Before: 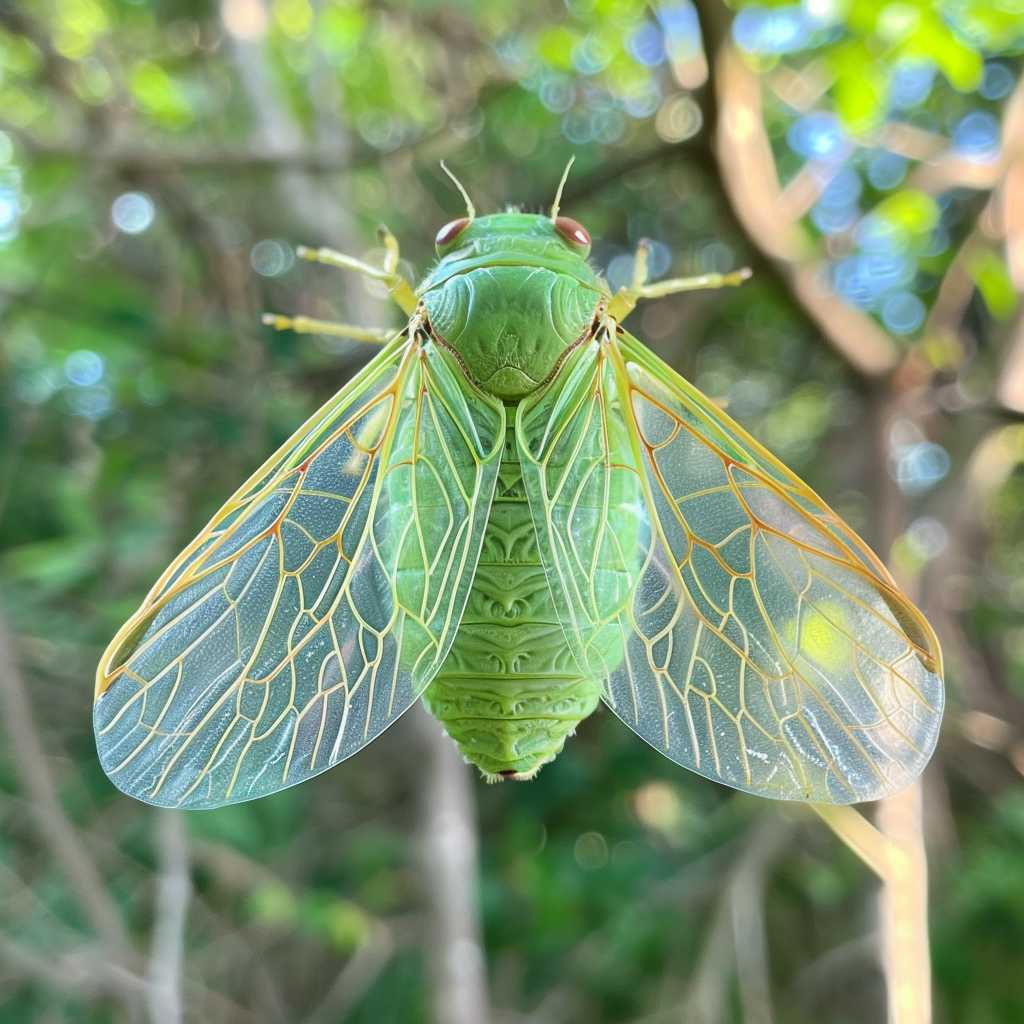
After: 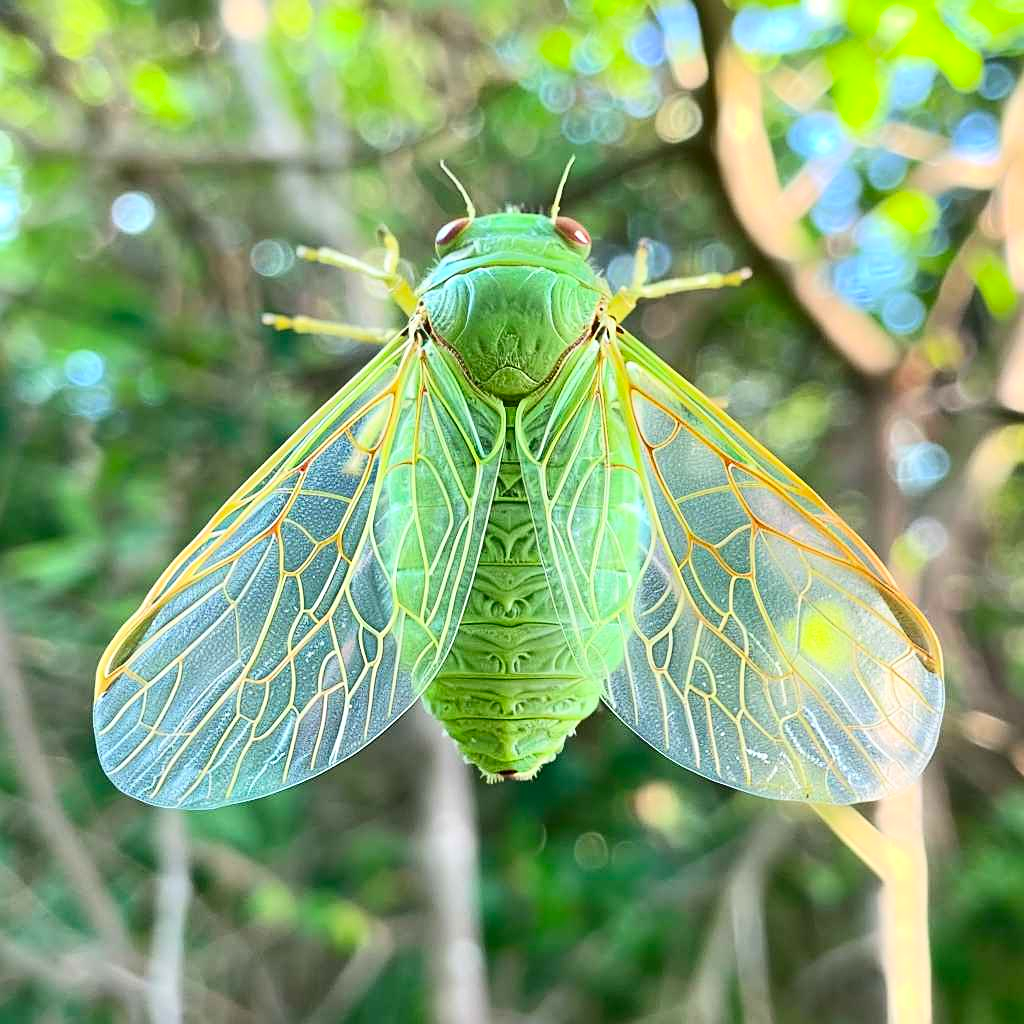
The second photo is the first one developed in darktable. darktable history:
sharpen: amount 0.478
contrast brightness saturation: contrast 0.23, brightness 0.1, saturation 0.29
